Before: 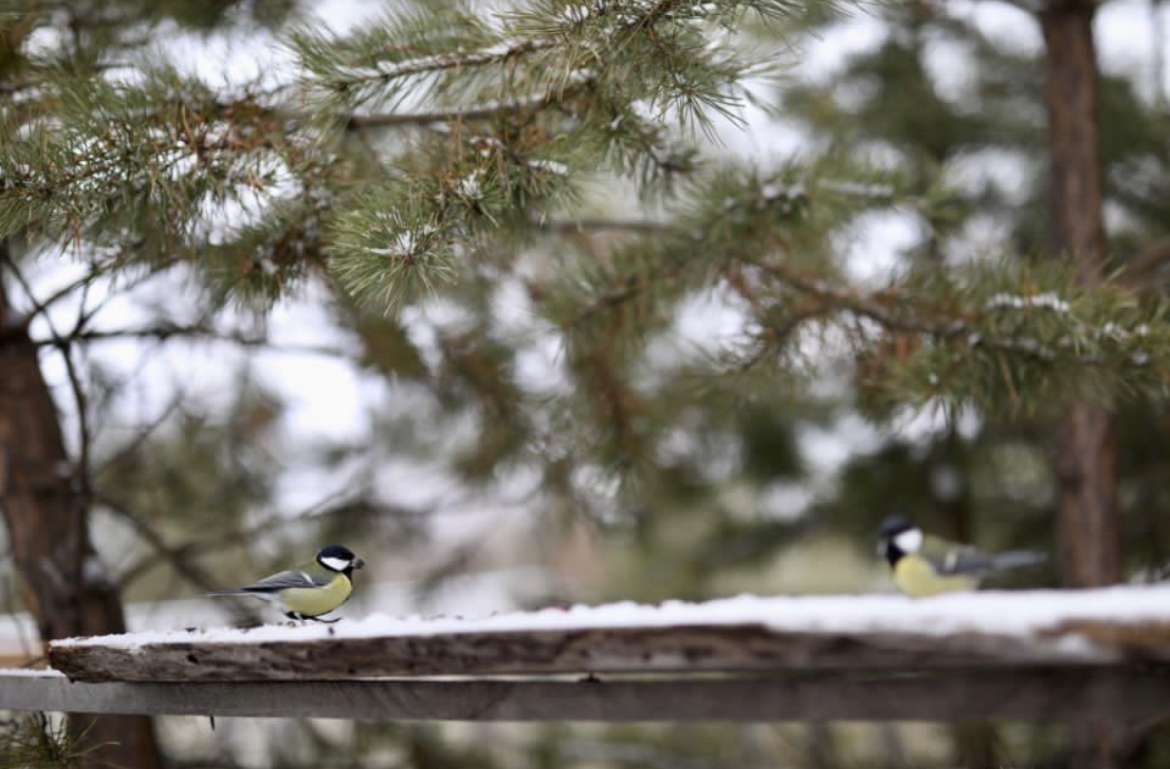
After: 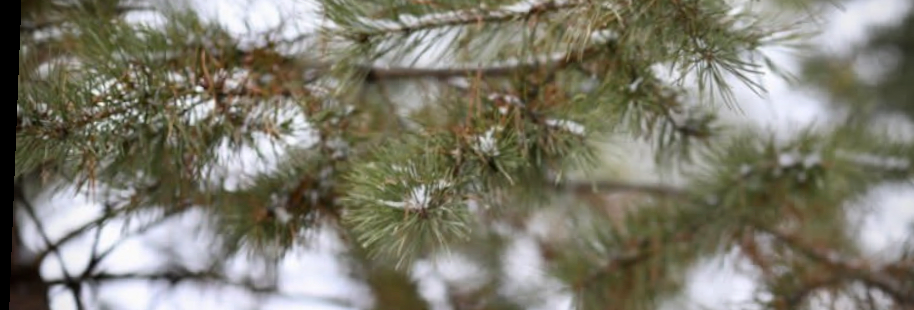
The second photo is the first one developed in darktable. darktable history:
rotate and perspective: rotation 2.27°, automatic cropping off
vignetting: on, module defaults
crop: left 0.579%, top 7.627%, right 23.167%, bottom 54.275%
